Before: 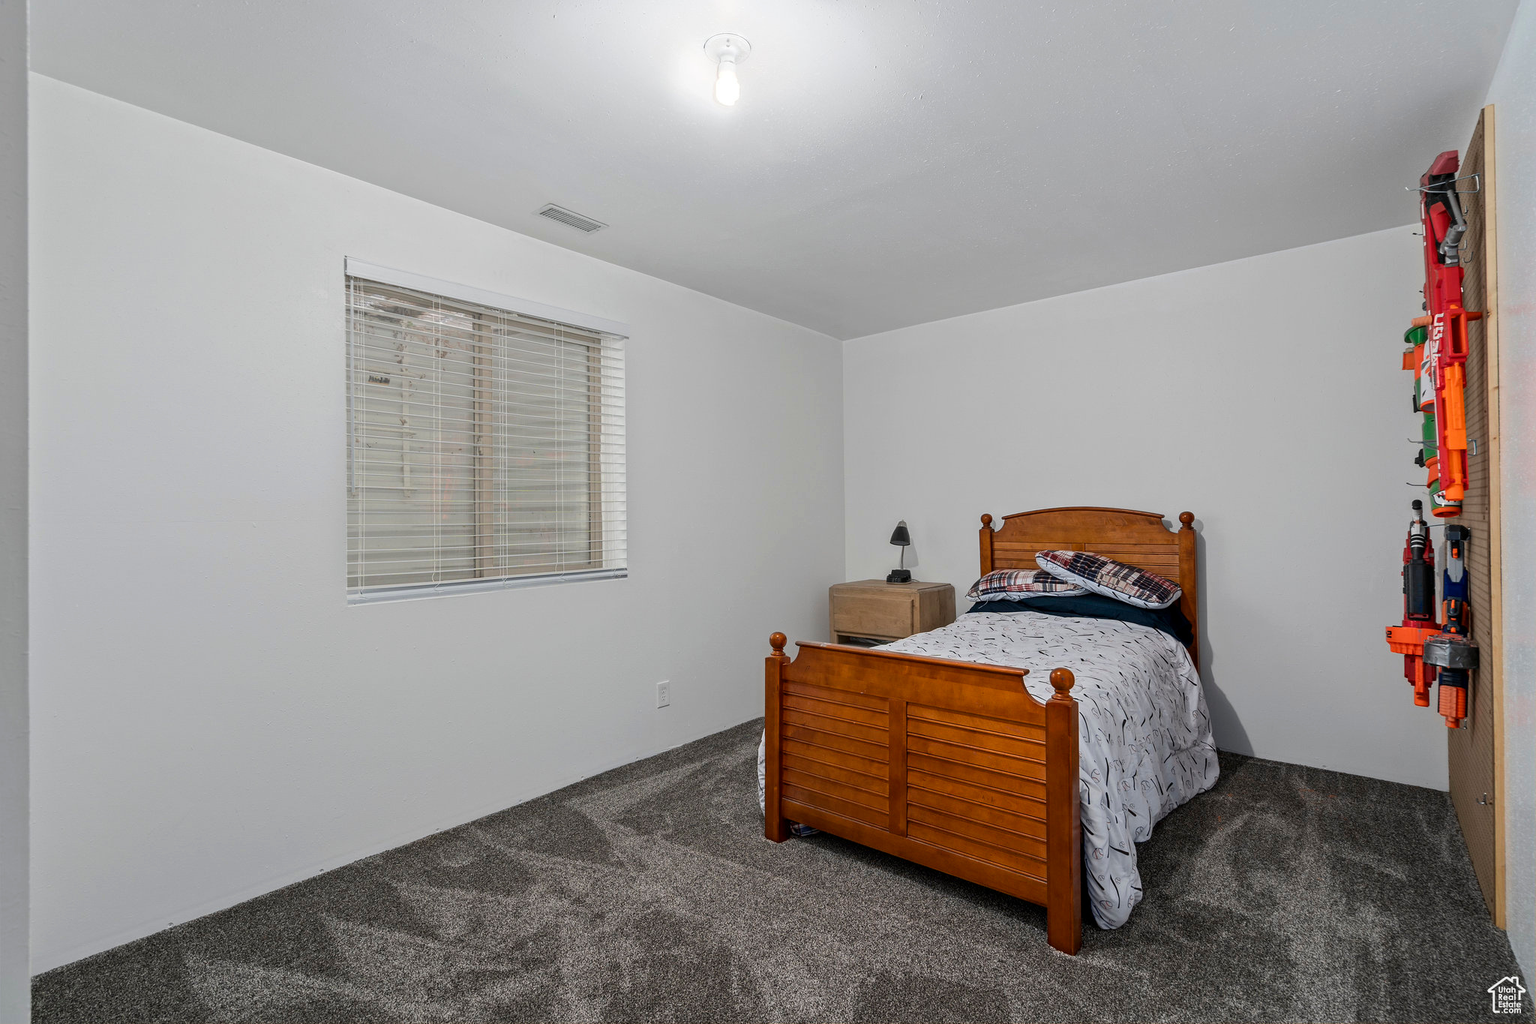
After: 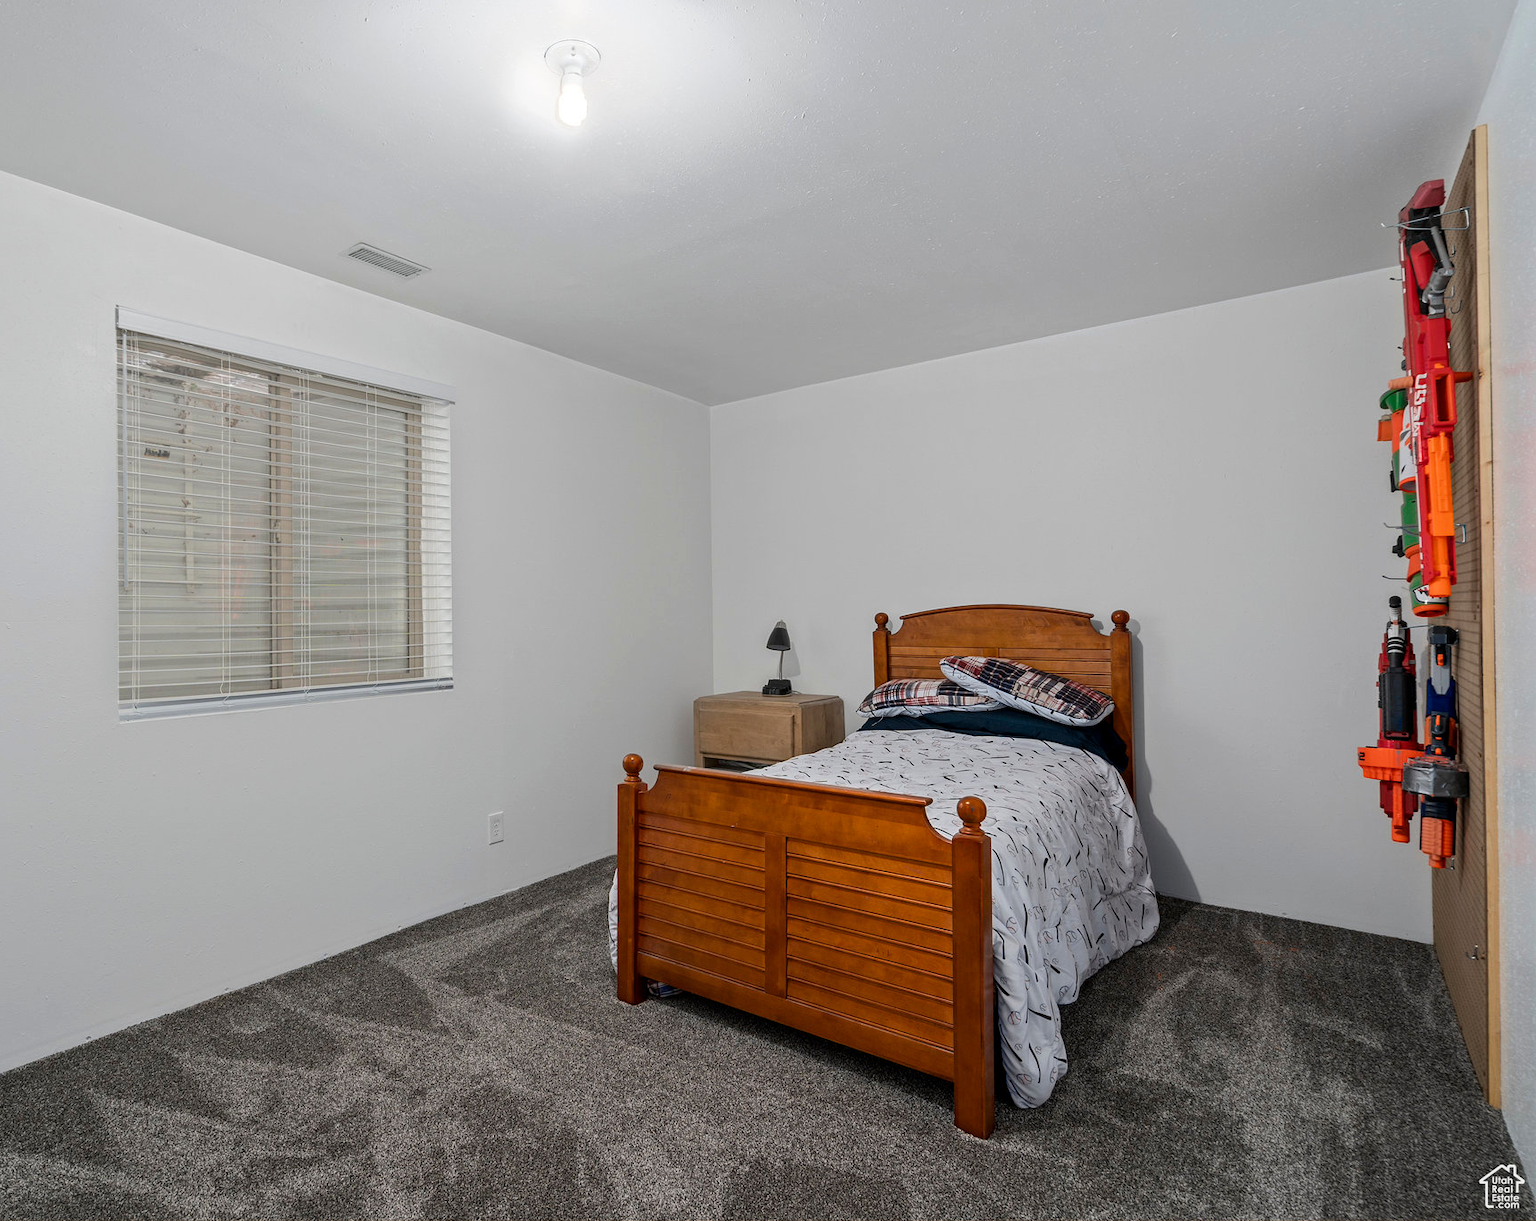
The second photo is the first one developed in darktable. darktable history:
crop: left 16.16%
